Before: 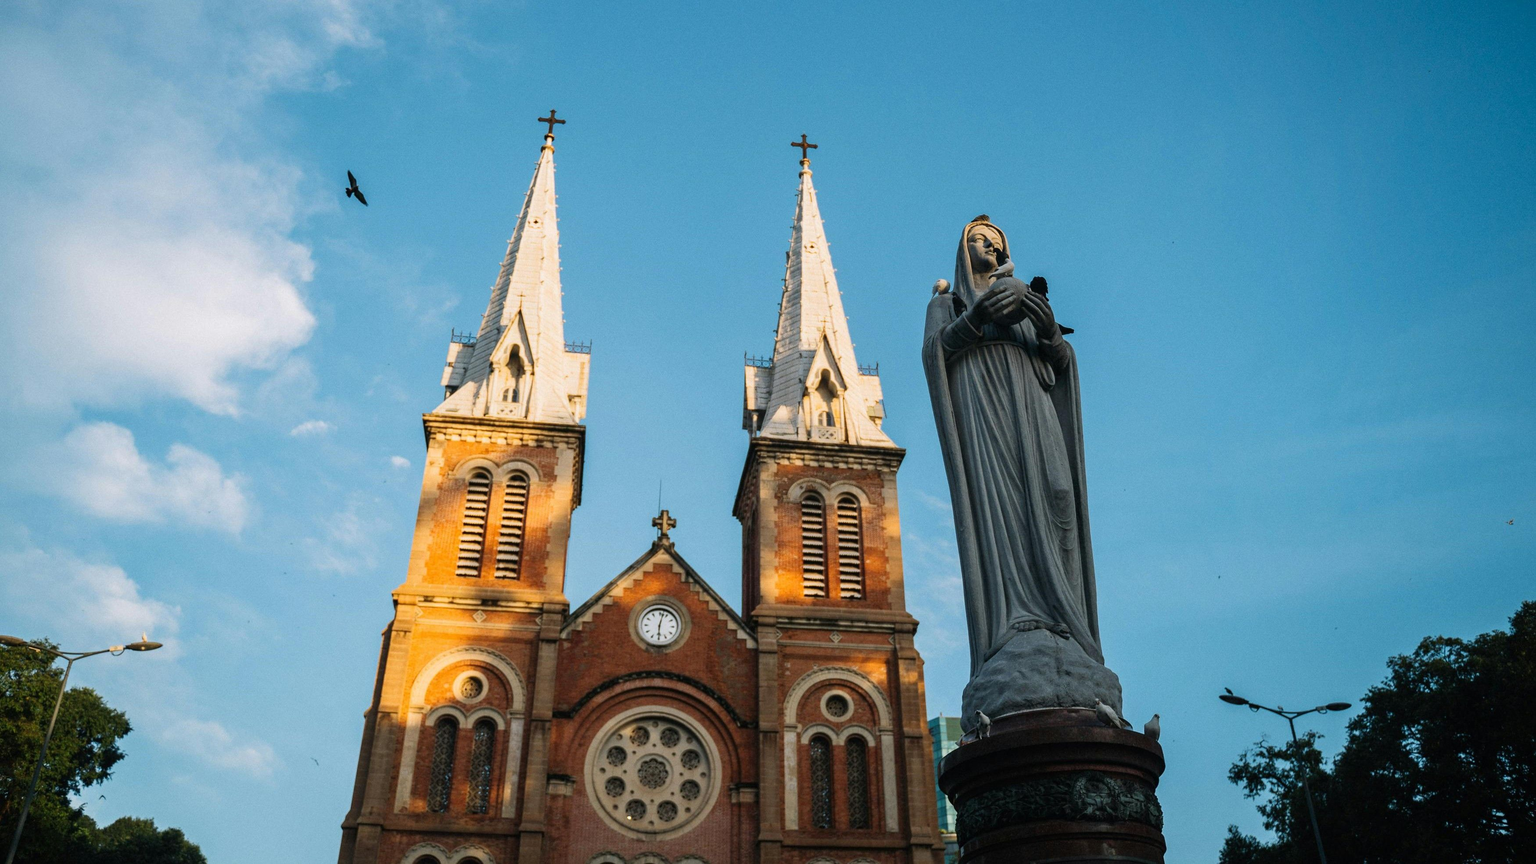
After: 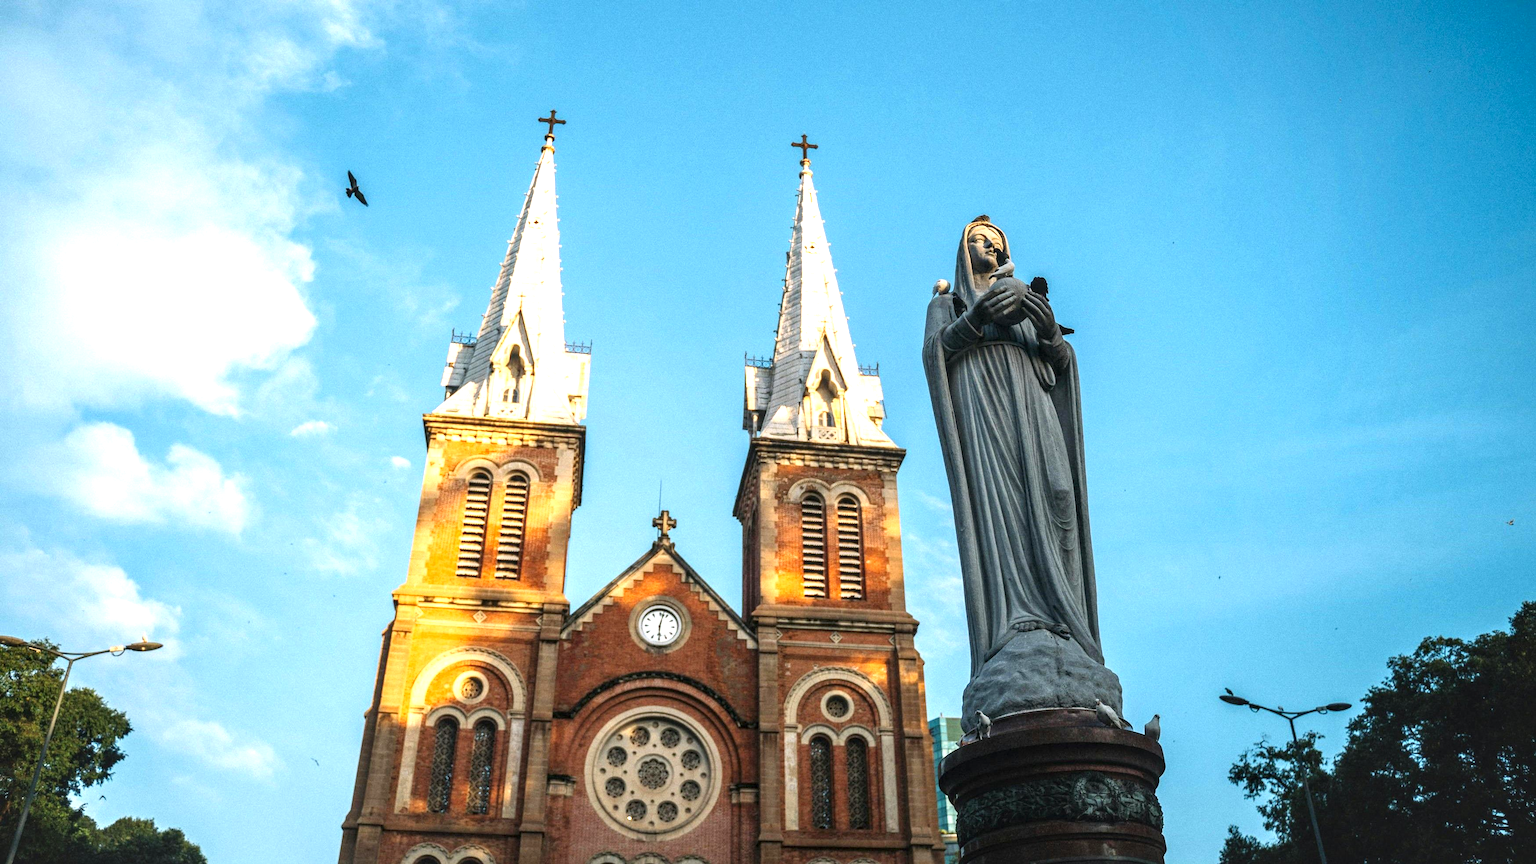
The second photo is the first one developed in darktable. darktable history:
exposure: black level correction -0.001, exposure 0.9 EV, compensate exposure bias true, compensate highlight preservation false
local contrast: on, module defaults
